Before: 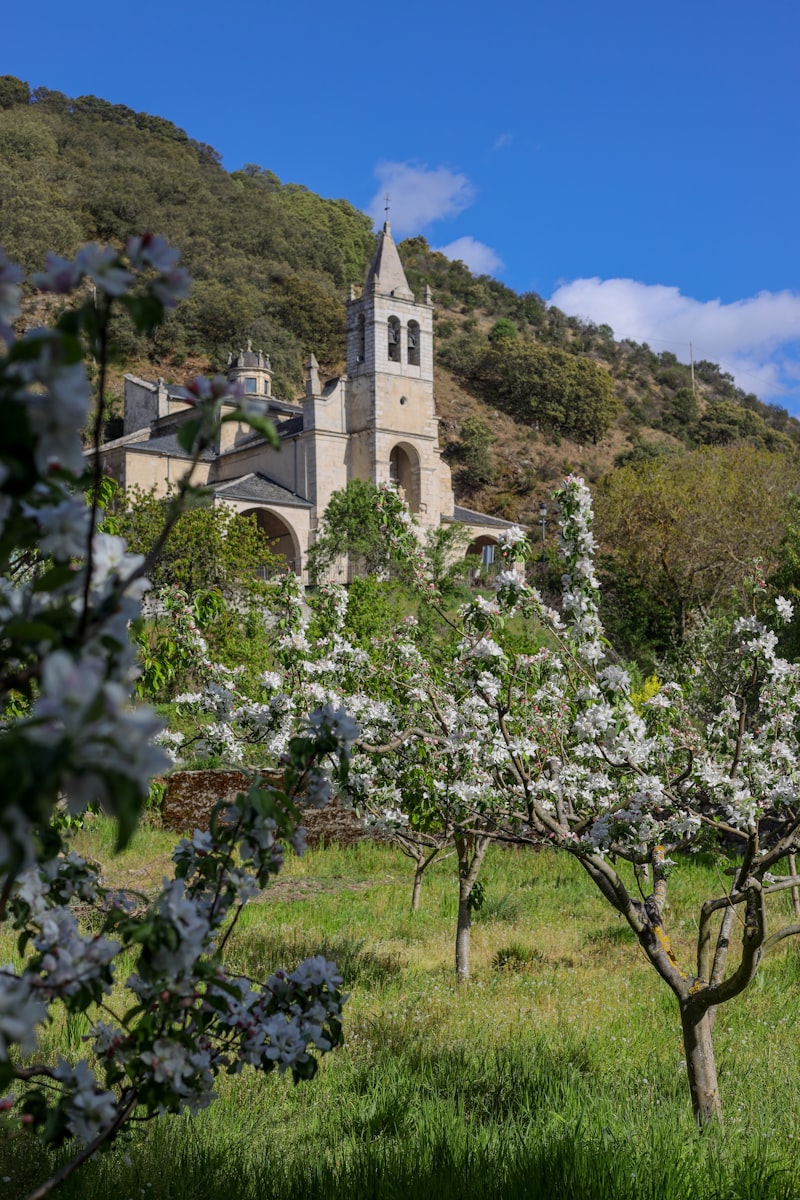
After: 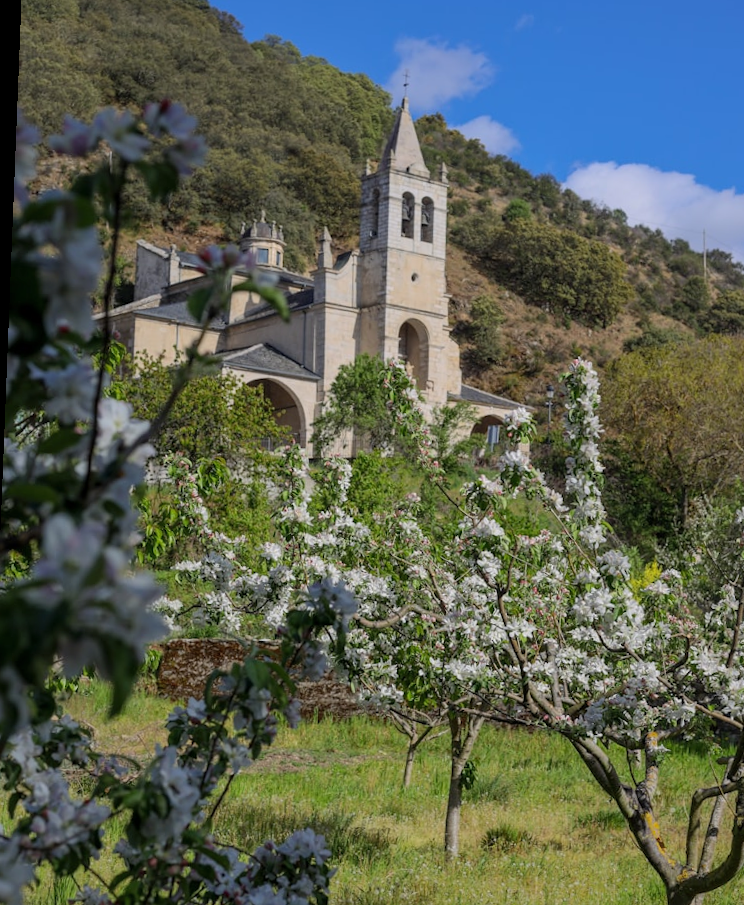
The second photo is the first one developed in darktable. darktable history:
rotate and perspective: rotation 2.27°, automatic cropping off
crop and rotate: left 2.425%, top 11.305%, right 9.6%, bottom 15.08%
shadows and highlights: shadows 30
